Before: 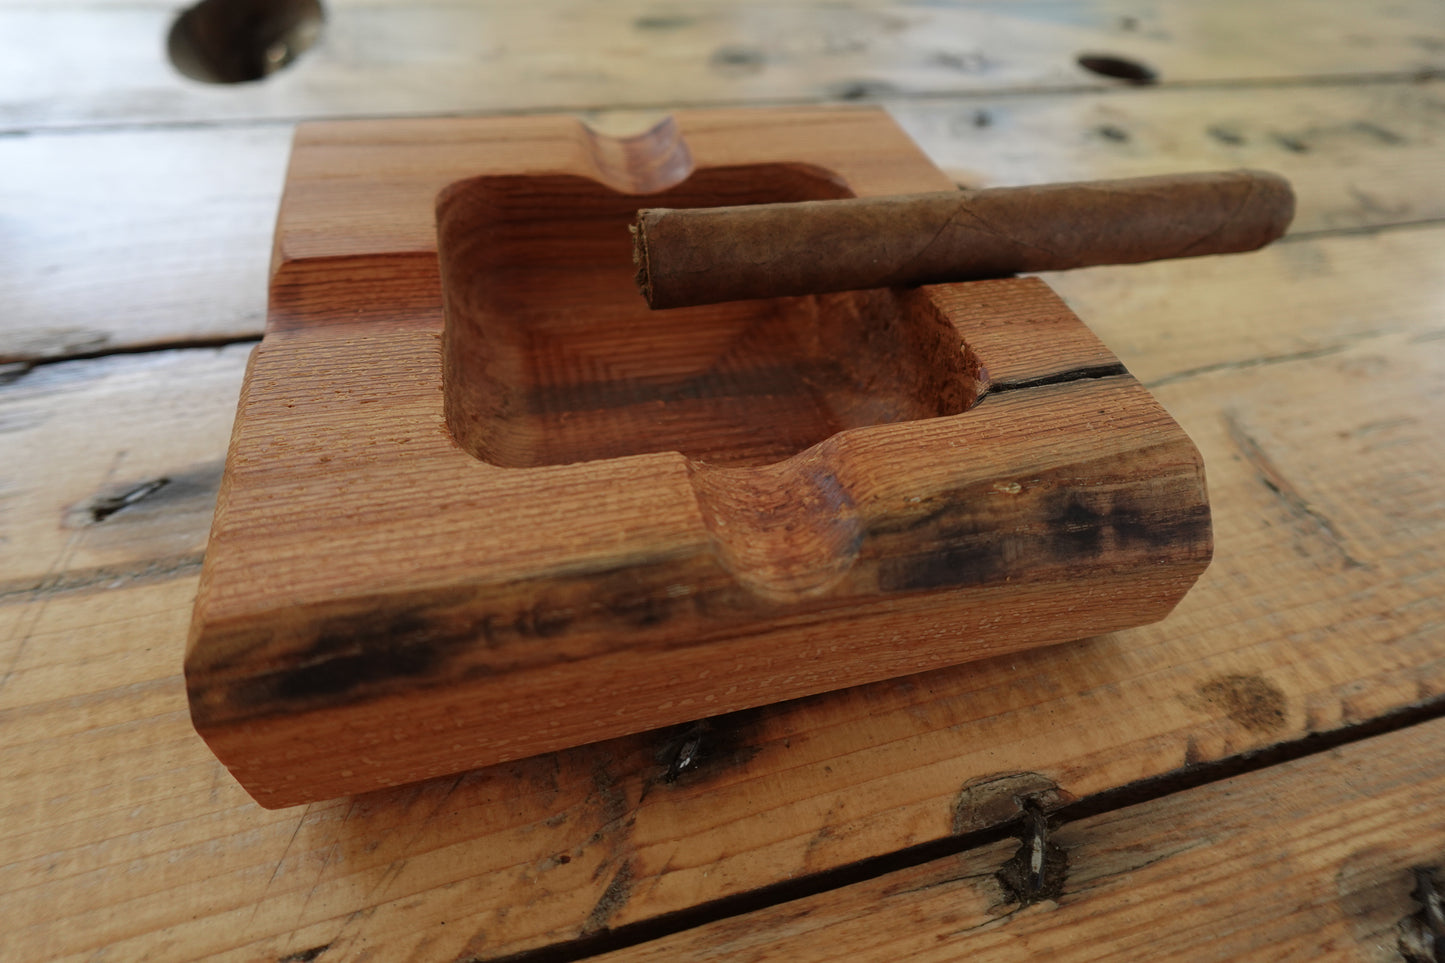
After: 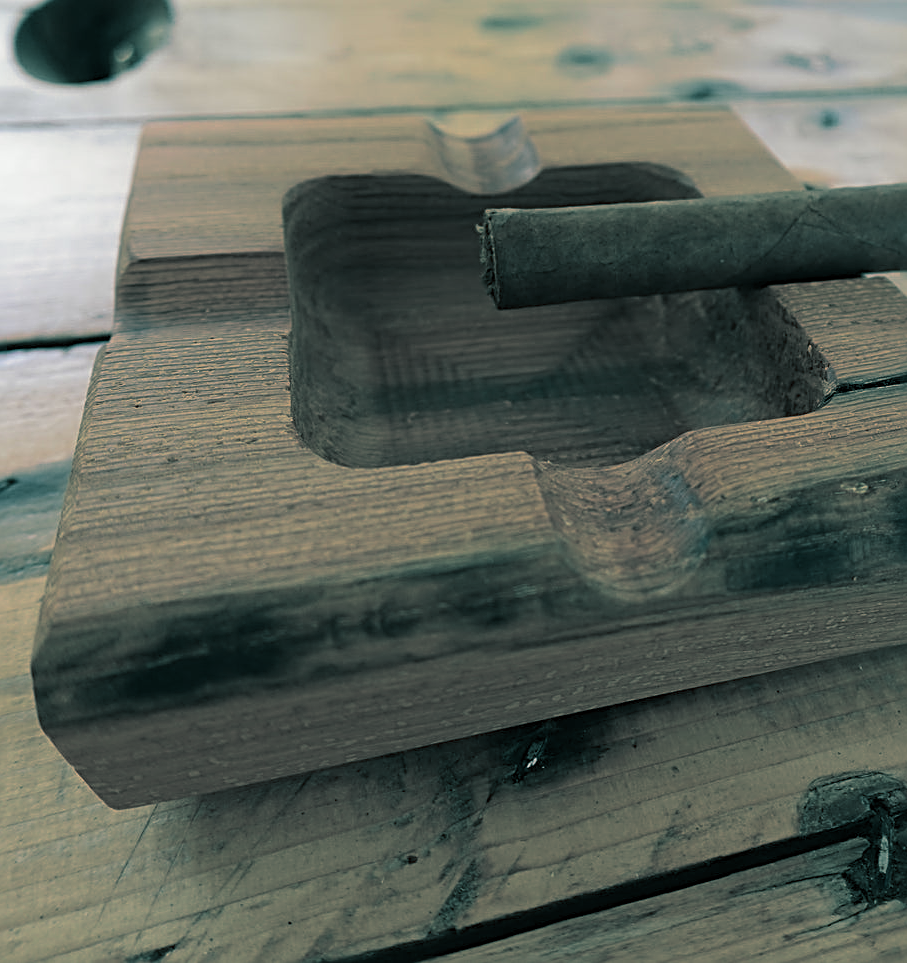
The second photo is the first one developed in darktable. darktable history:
crop: left 10.644%, right 26.528%
split-toning: shadows › hue 186.43°, highlights › hue 49.29°, compress 30.29%
sharpen: radius 2.676, amount 0.669
